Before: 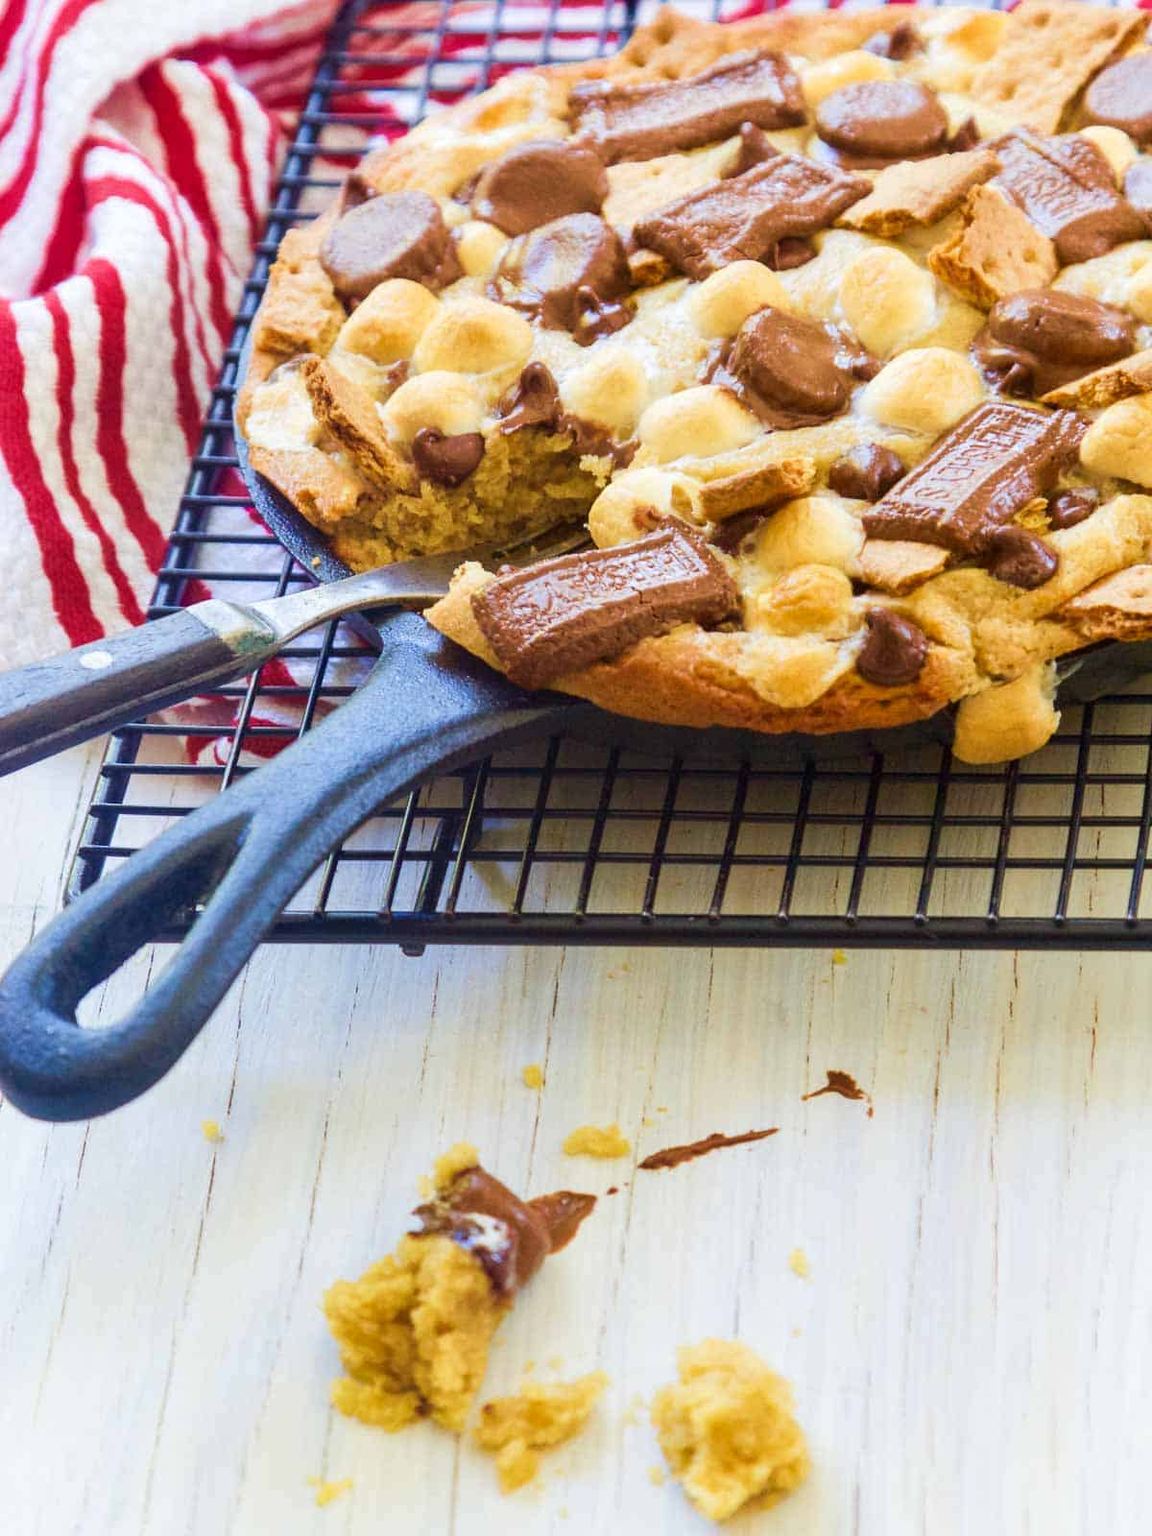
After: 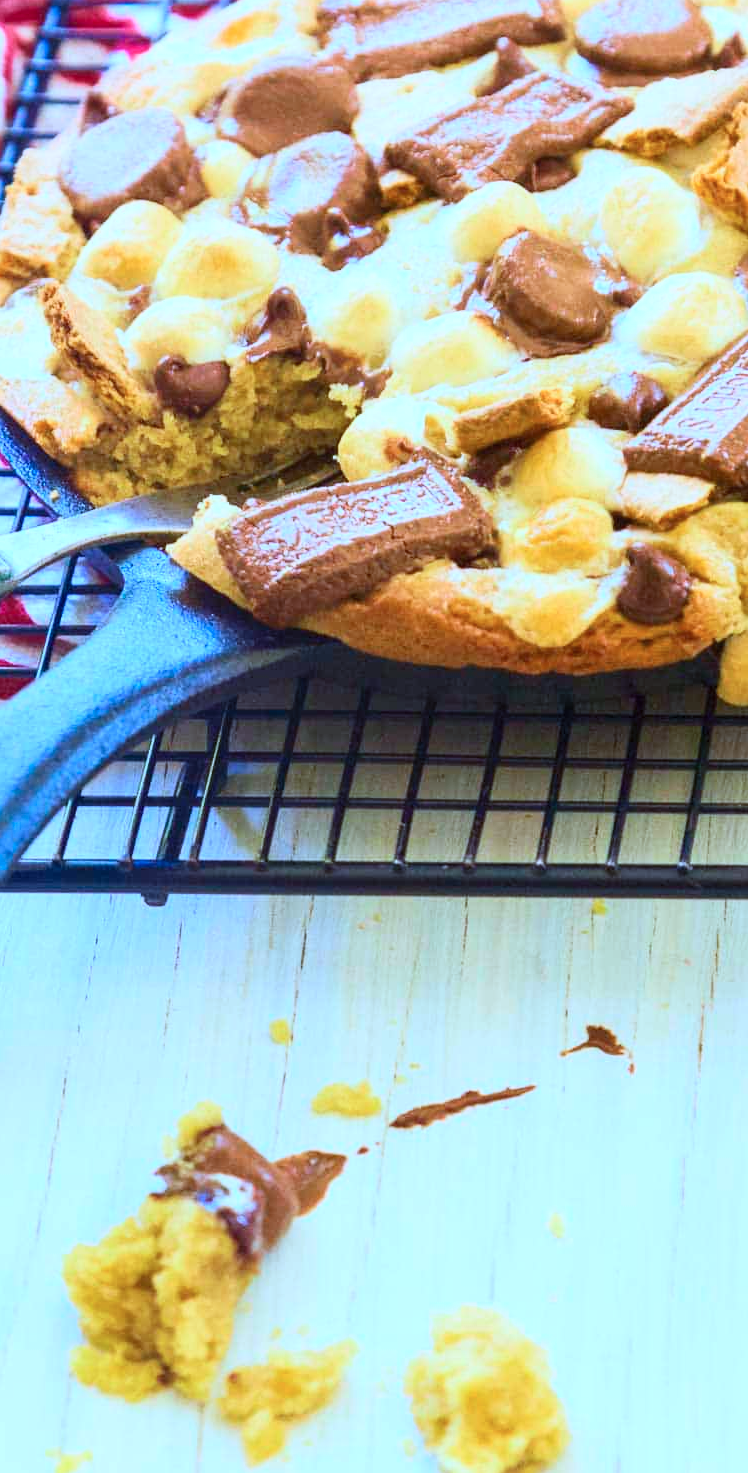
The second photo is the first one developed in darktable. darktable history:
color calibration: x 0.396, y 0.386, temperature 3669 K
contrast brightness saturation: contrast 0.2, brightness 0.16, saturation 0.22
crop and rotate: left 22.918%, top 5.629%, right 14.711%, bottom 2.247%
